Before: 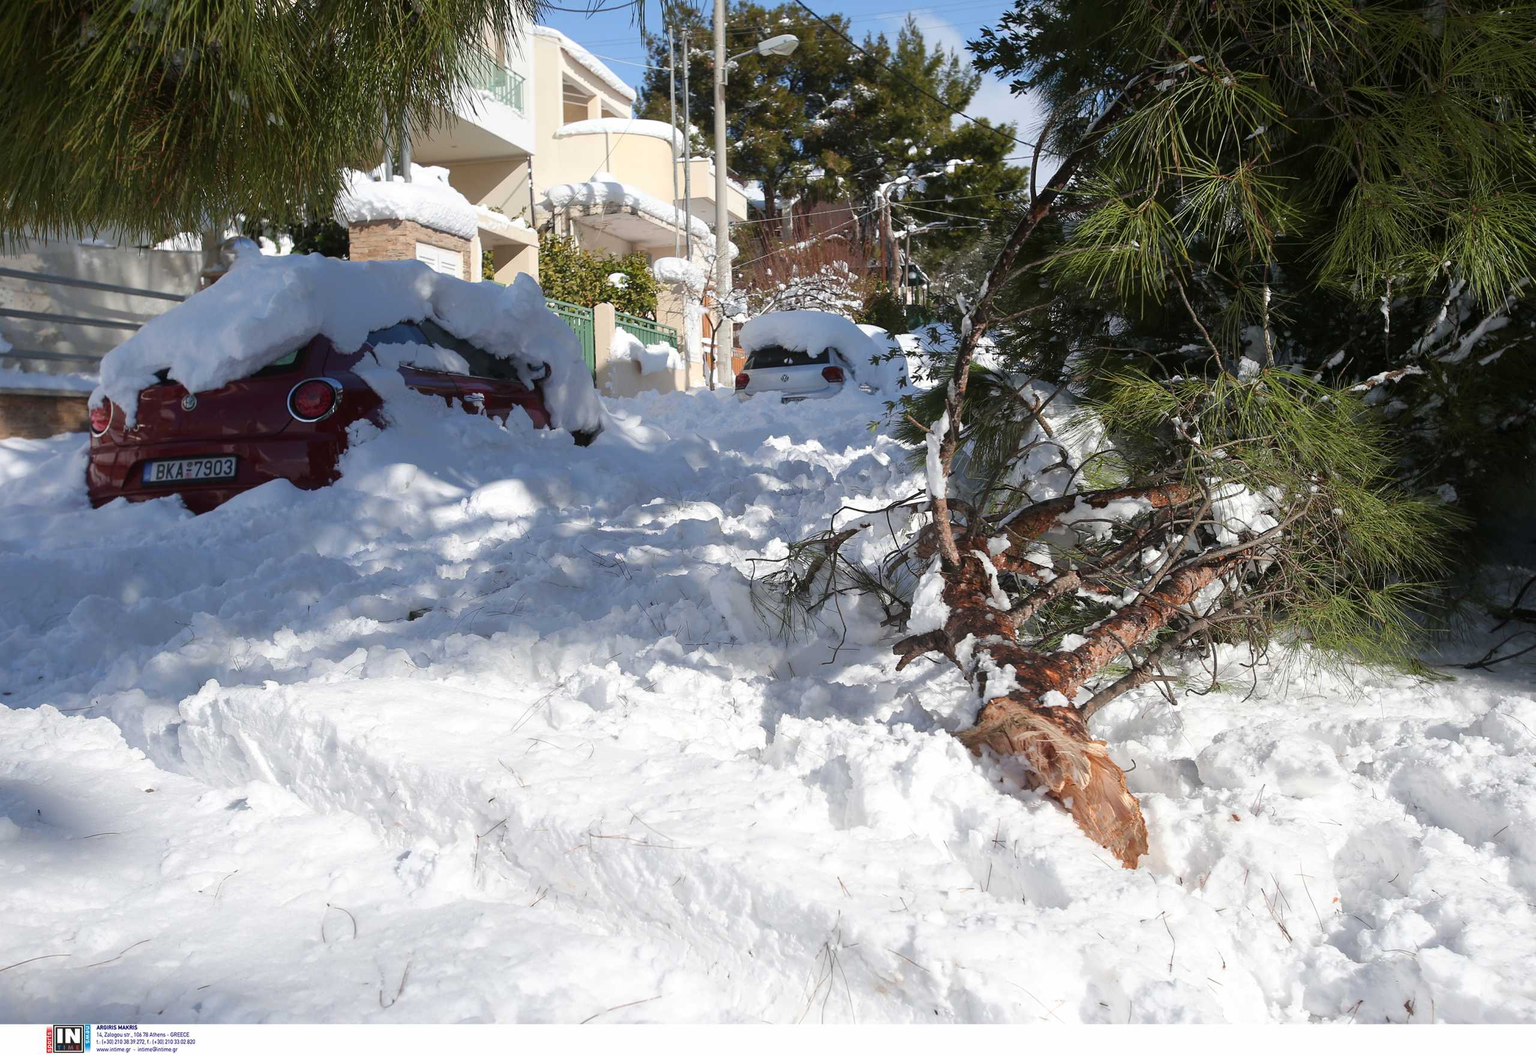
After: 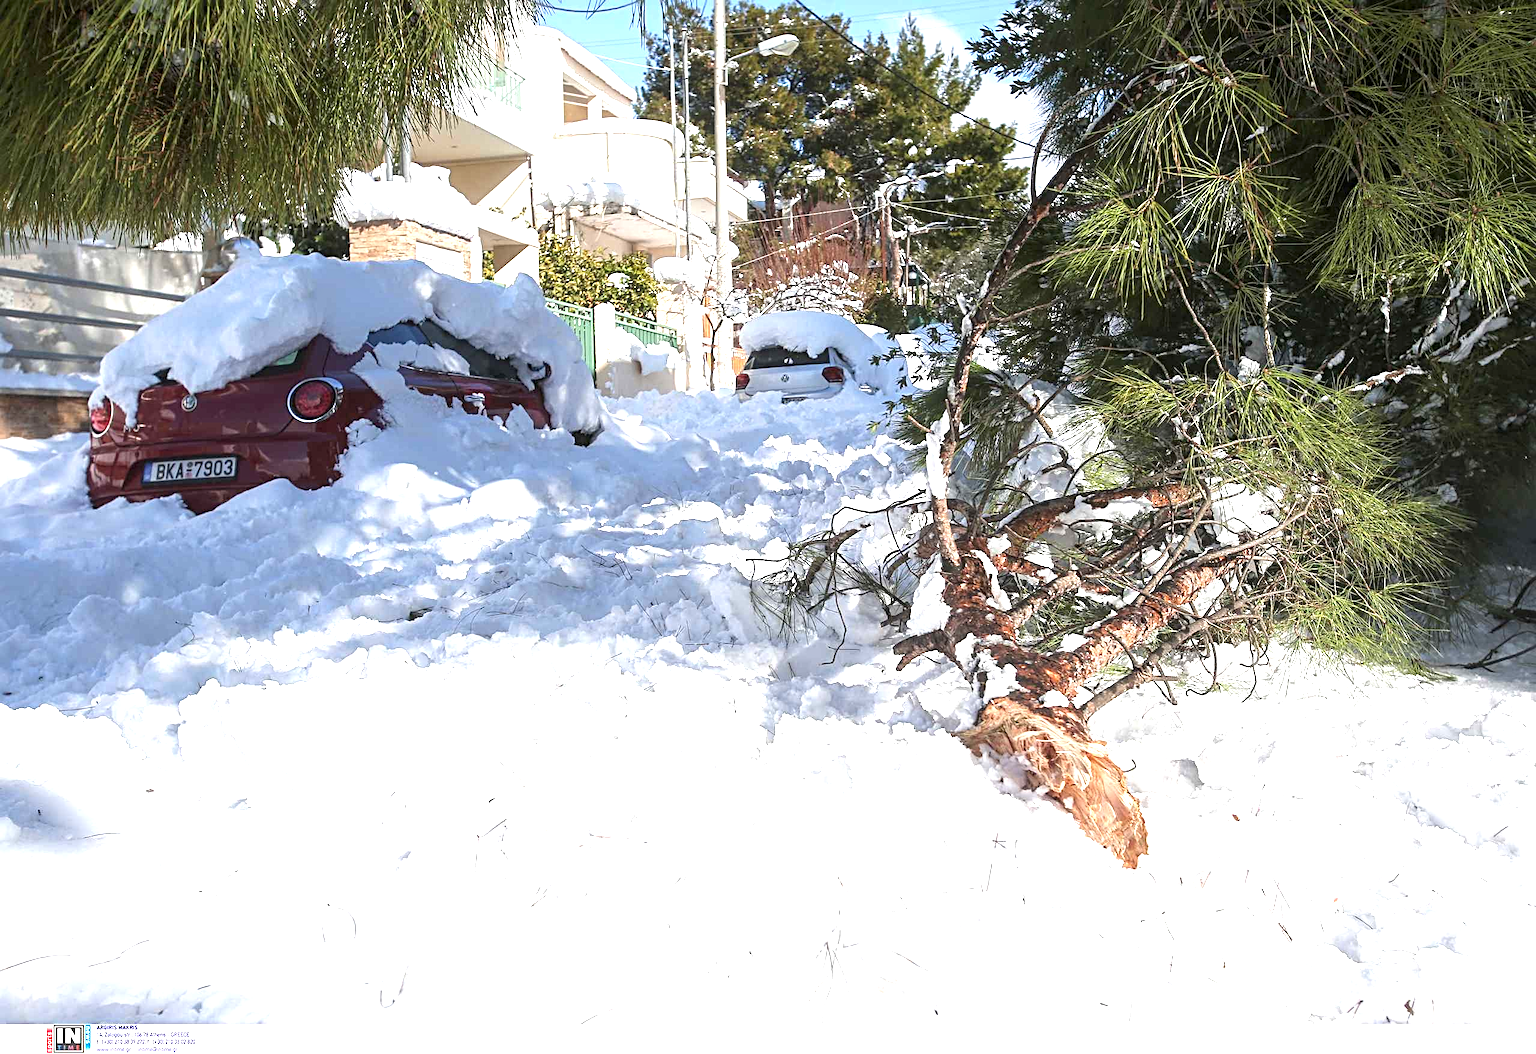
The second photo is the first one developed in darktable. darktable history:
local contrast: on, module defaults
exposure: exposure 1.205 EV, compensate highlight preservation false
sharpen: radius 3.995
